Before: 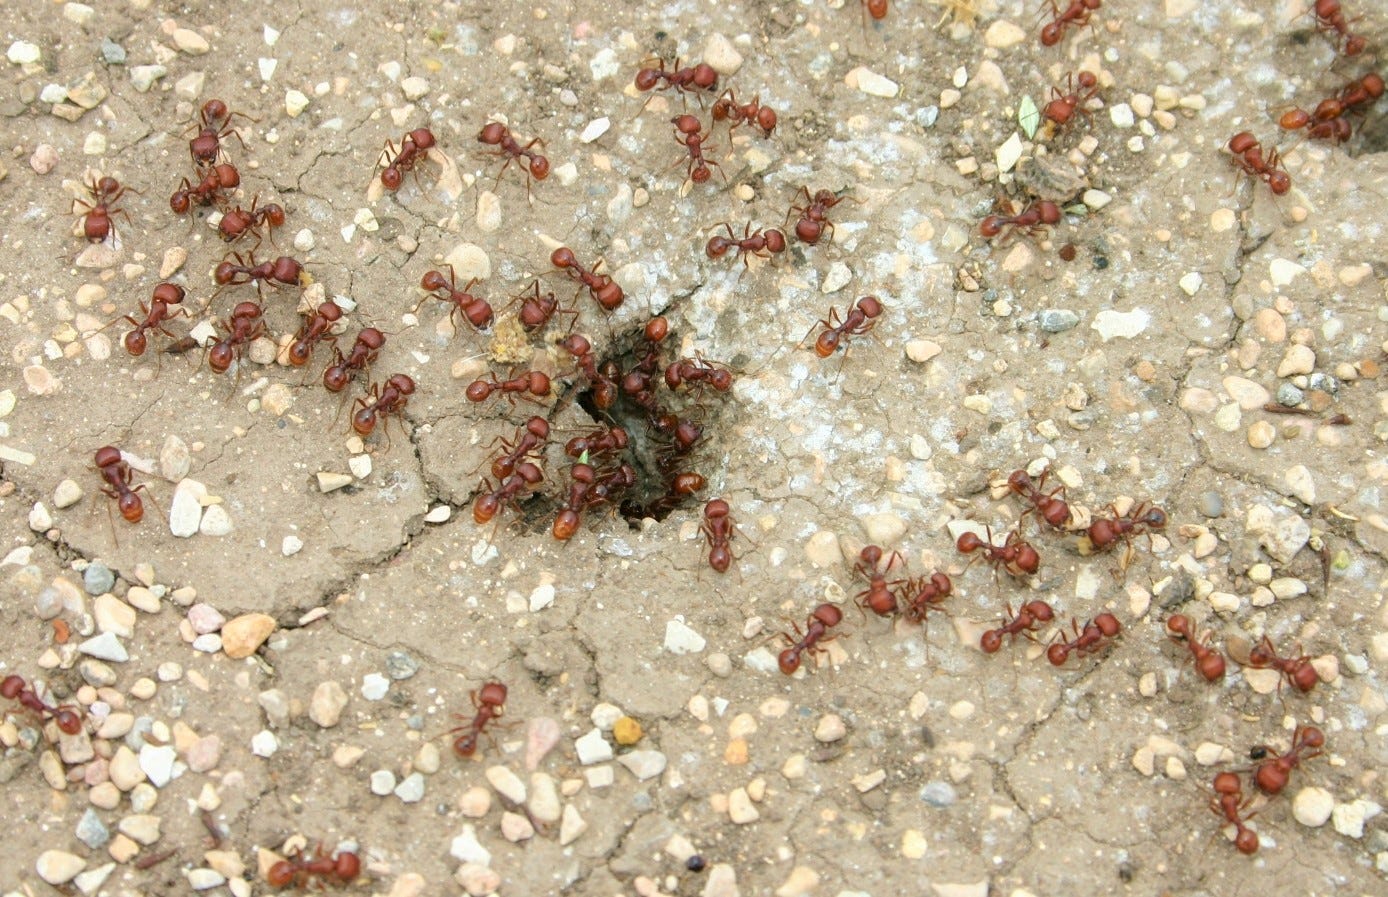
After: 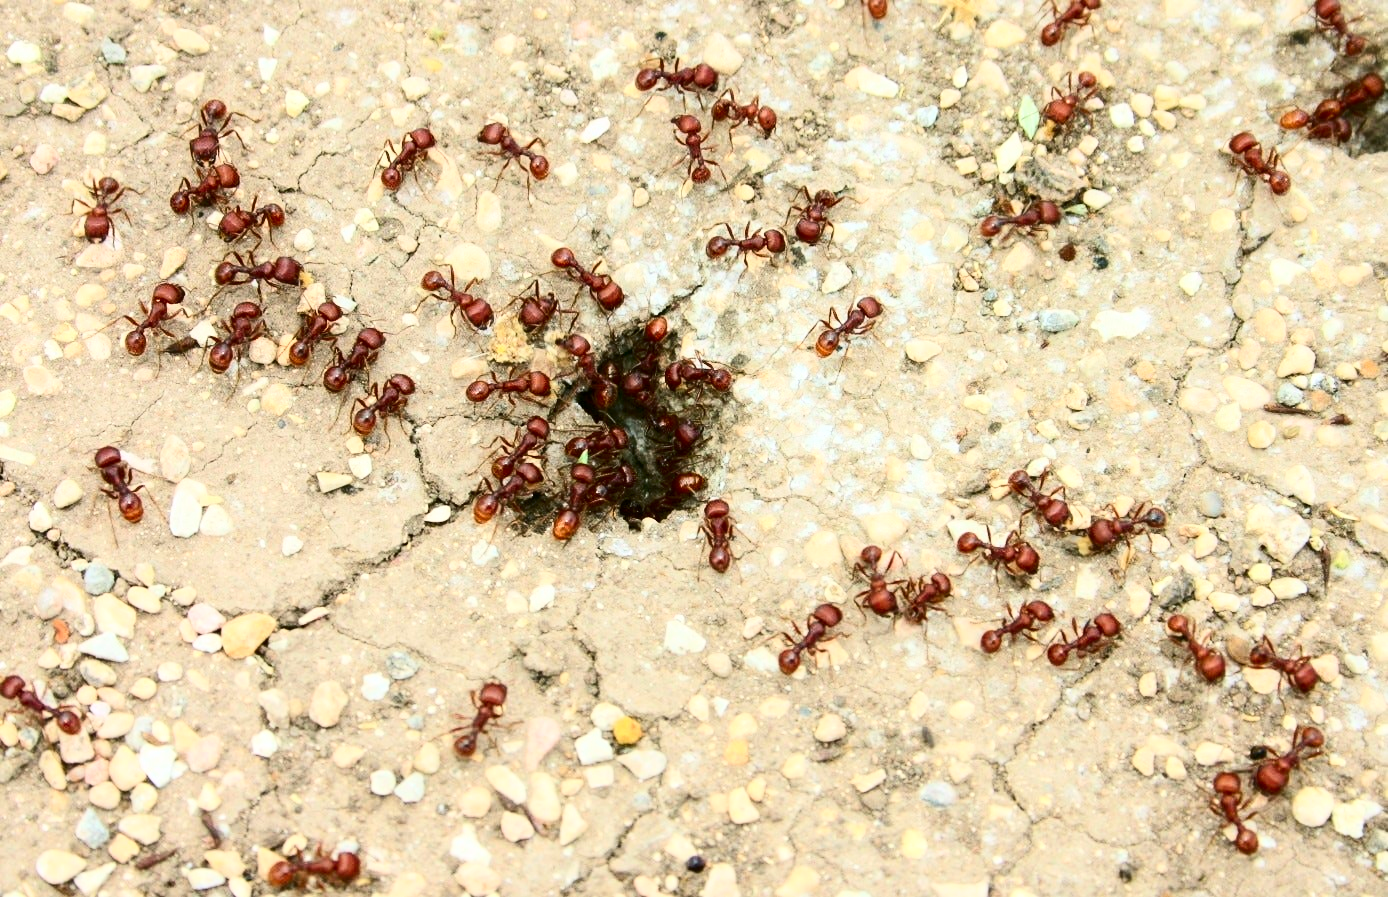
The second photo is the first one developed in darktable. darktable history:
contrast brightness saturation: contrast 0.406, brightness 0.05, saturation 0.25
